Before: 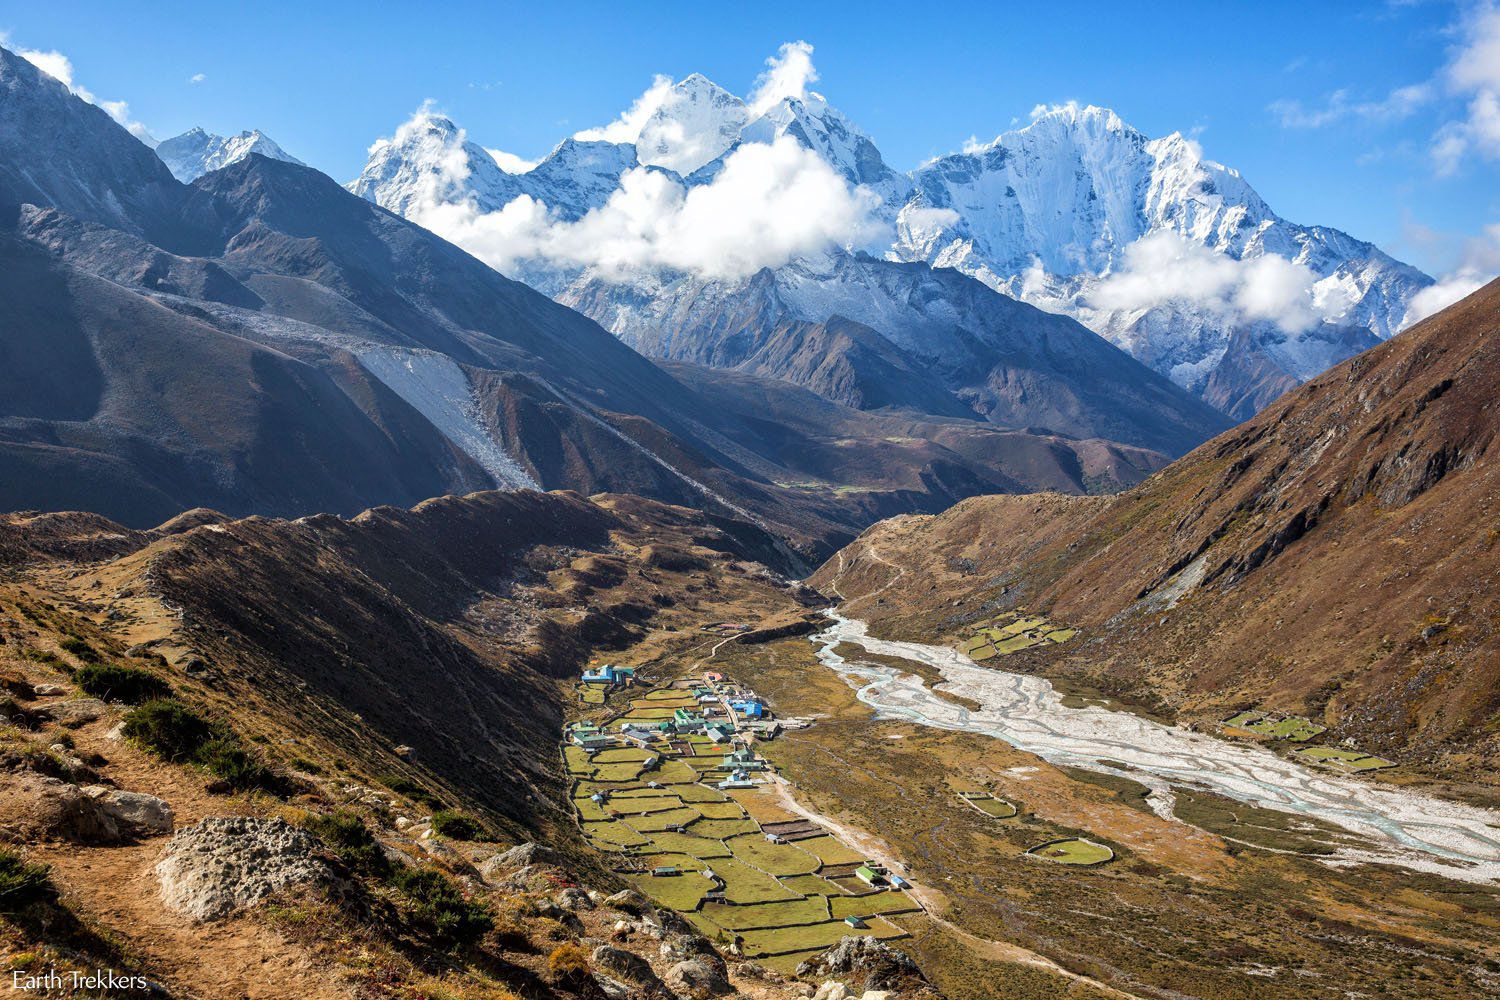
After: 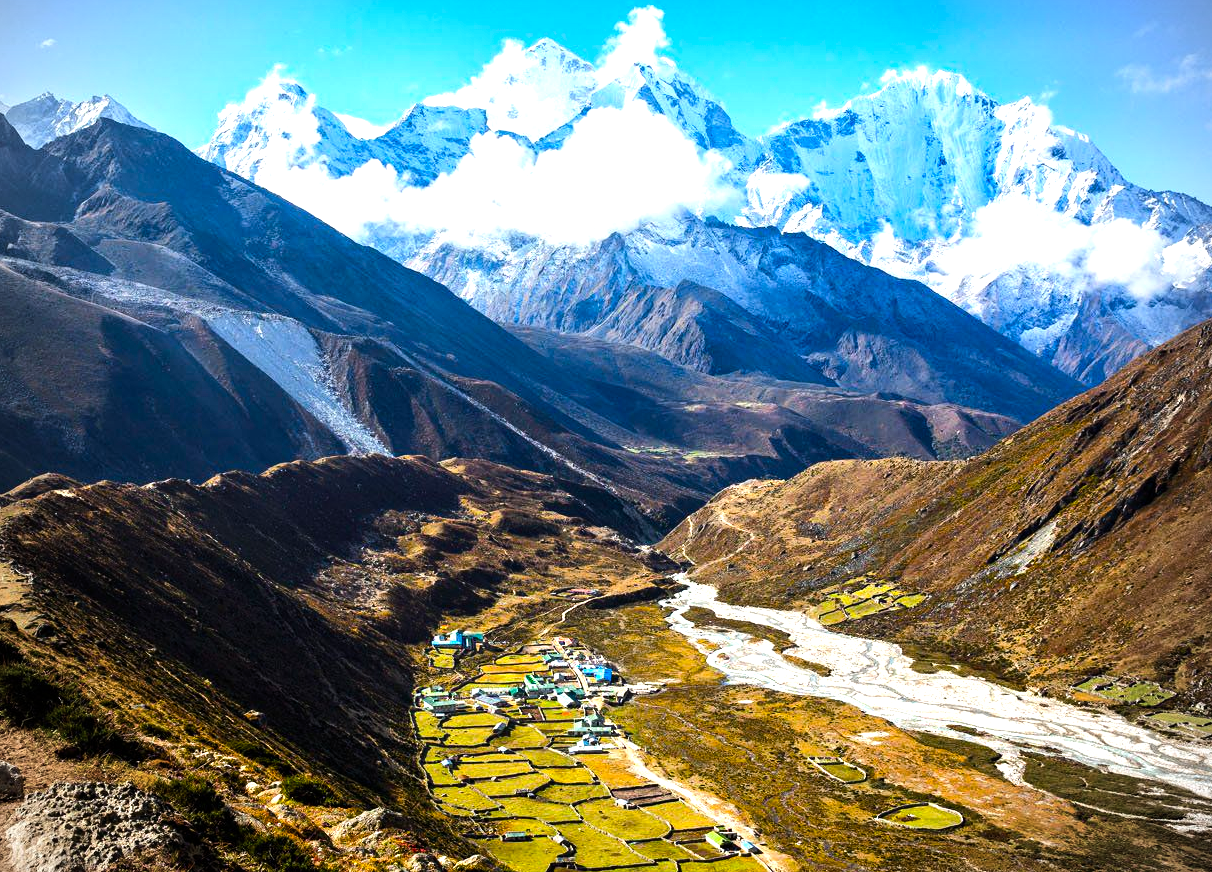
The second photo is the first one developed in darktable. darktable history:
crop: left 10.004%, top 3.579%, right 9.154%, bottom 9.158%
color balance rgb: perceptual saturation grading › global saturation 37.252%, perceptual saturation grading › shadows 35.109%, global vibrance 9.283%
vignetting: fall-off radius 44.95%
tone equalizer: -8 EV -1.08 EV, -7 EV -0.981 EV, -6 EV -0.888 EV, -5 EV -0.547 EV, -3 EV 0.592 EV, -2 EV 0.883 EV, -1 EV 0.988 EV, +0 EV 1.06 EV, edges refinement/feathering 500, mask exposure compensation -1.57 EV, preserve details no
